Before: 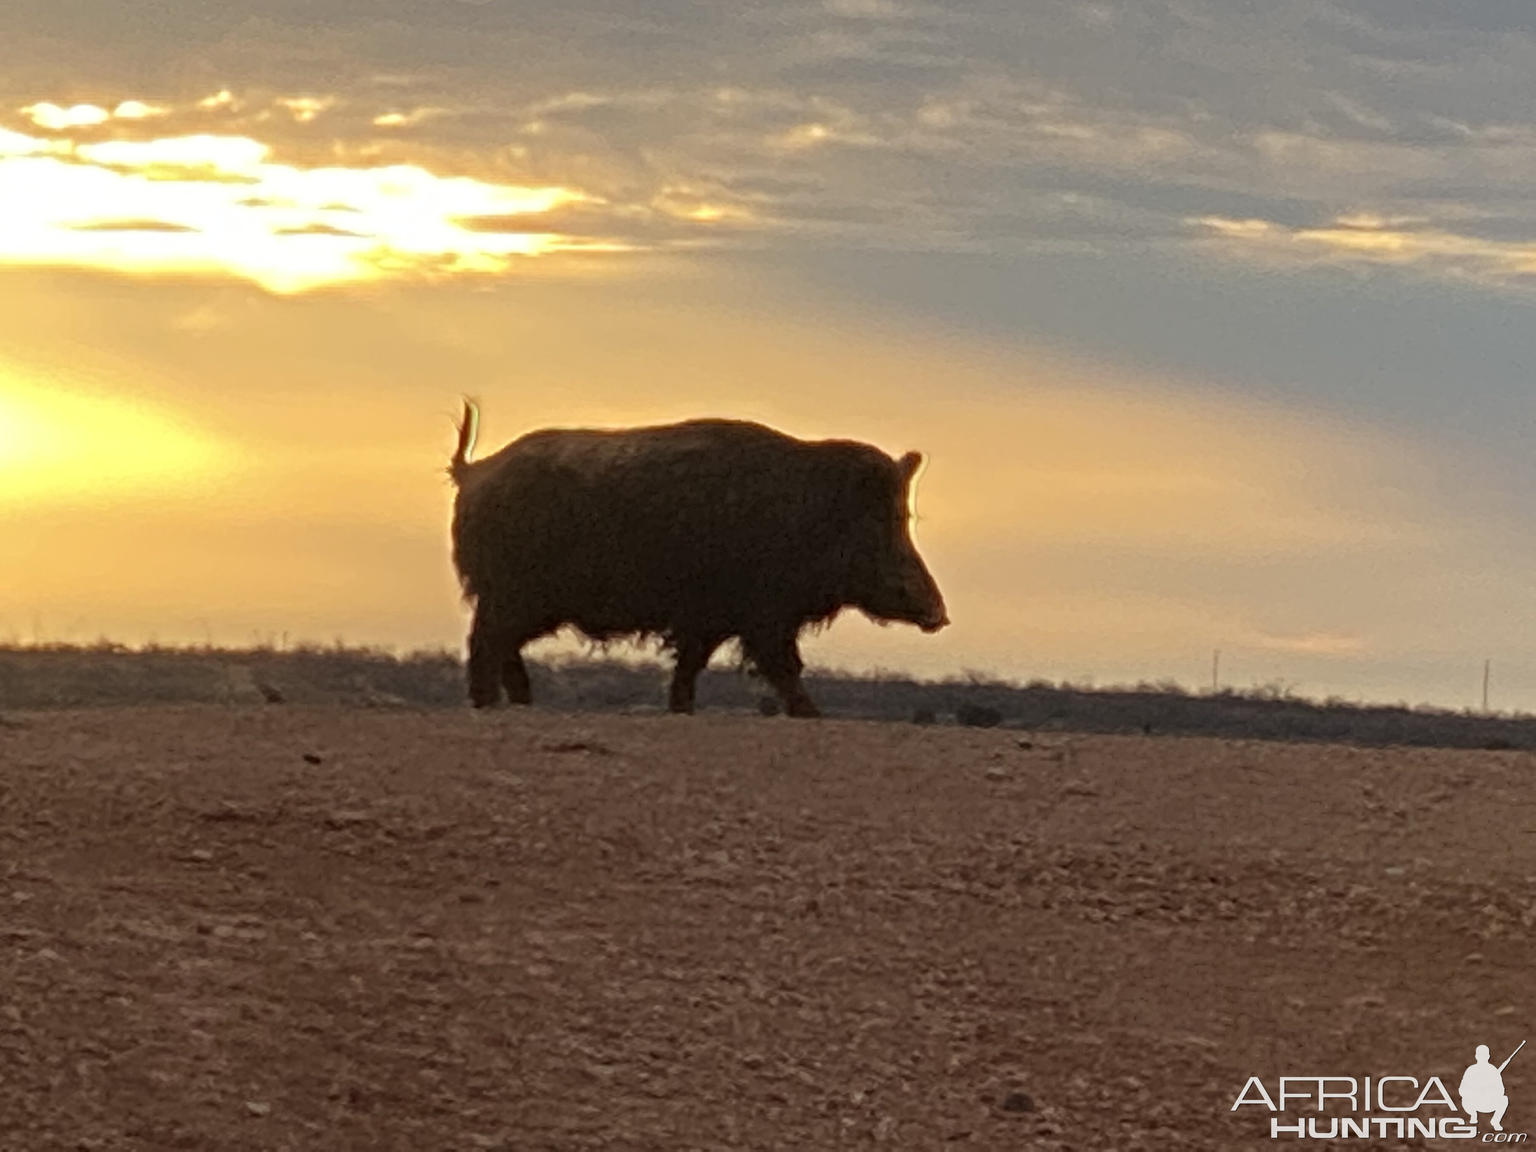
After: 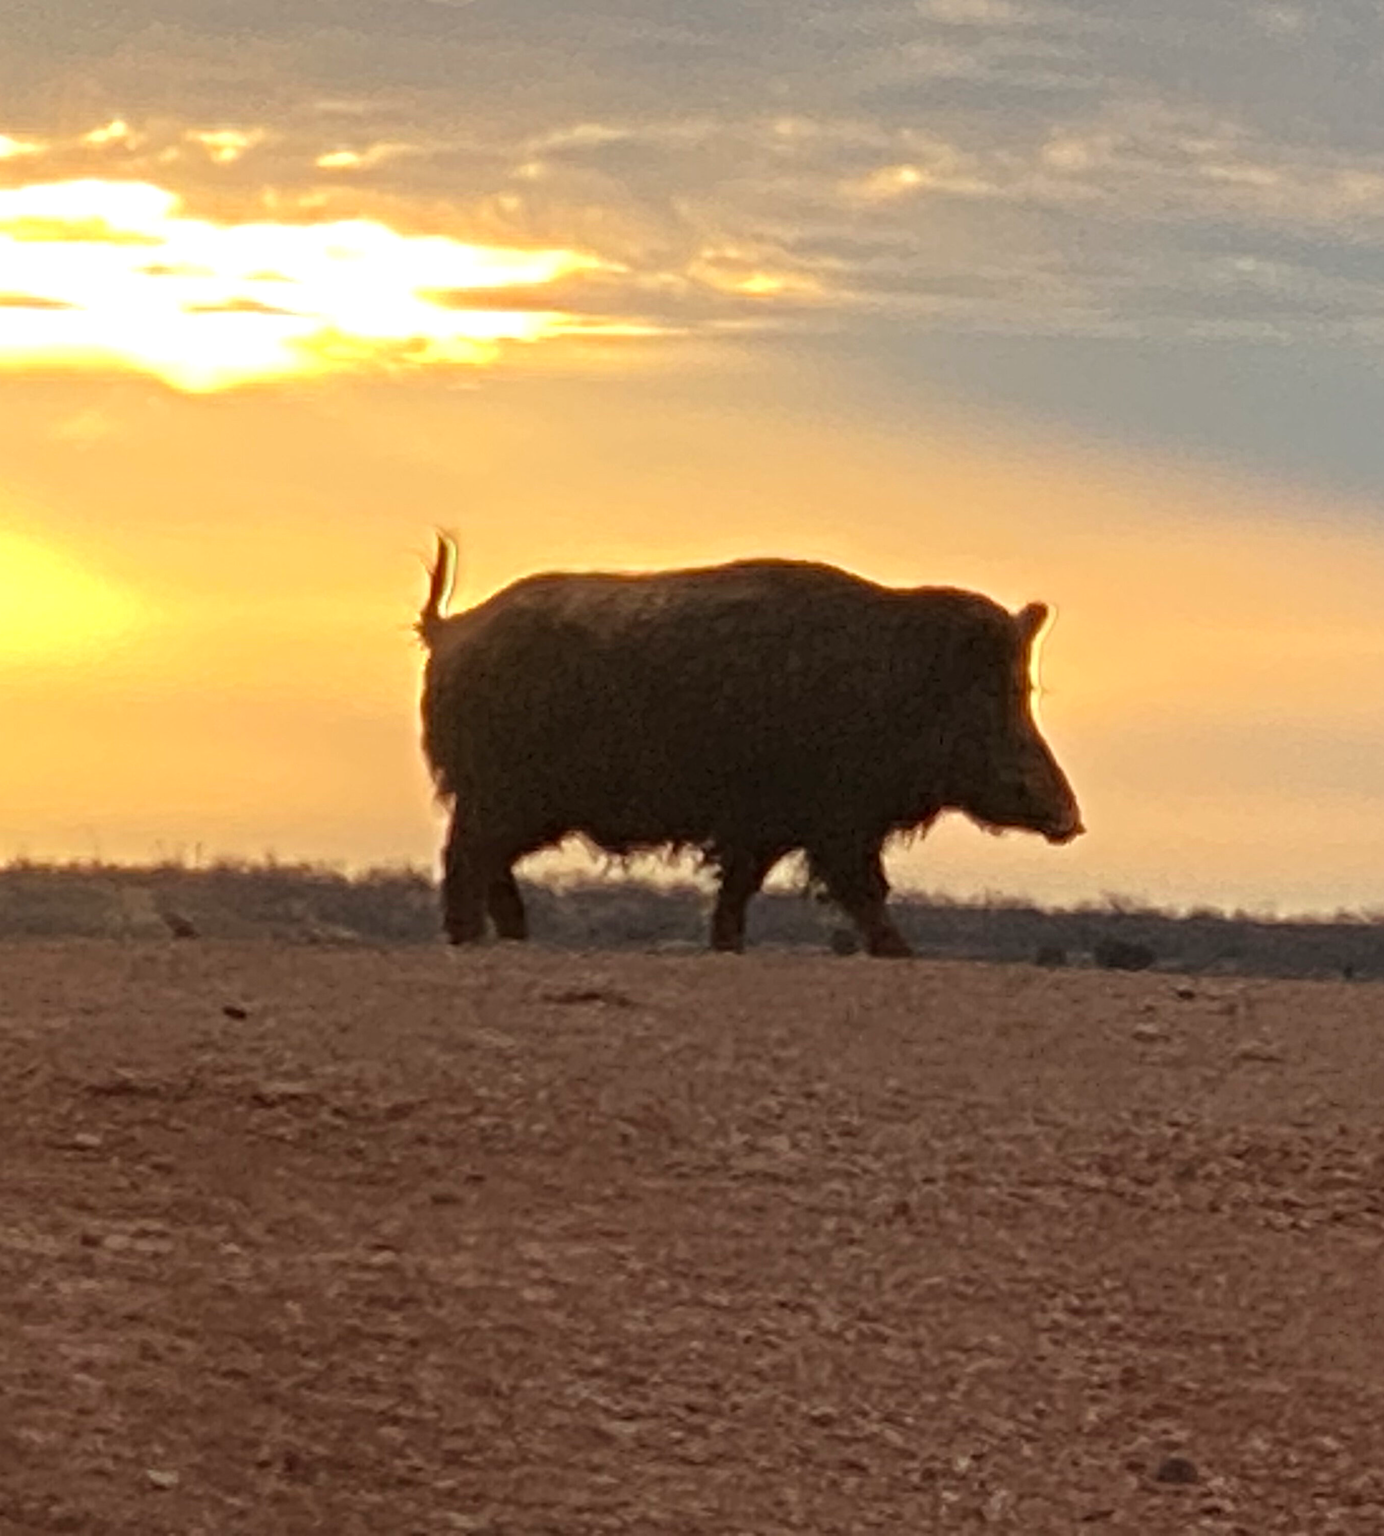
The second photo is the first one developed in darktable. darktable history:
exposure: black level correction 0, exposure 0.301 EV, compensate exposure bias true, compensate highlight preservation false
crop and rotate: left 8.88%, right 23.522%
